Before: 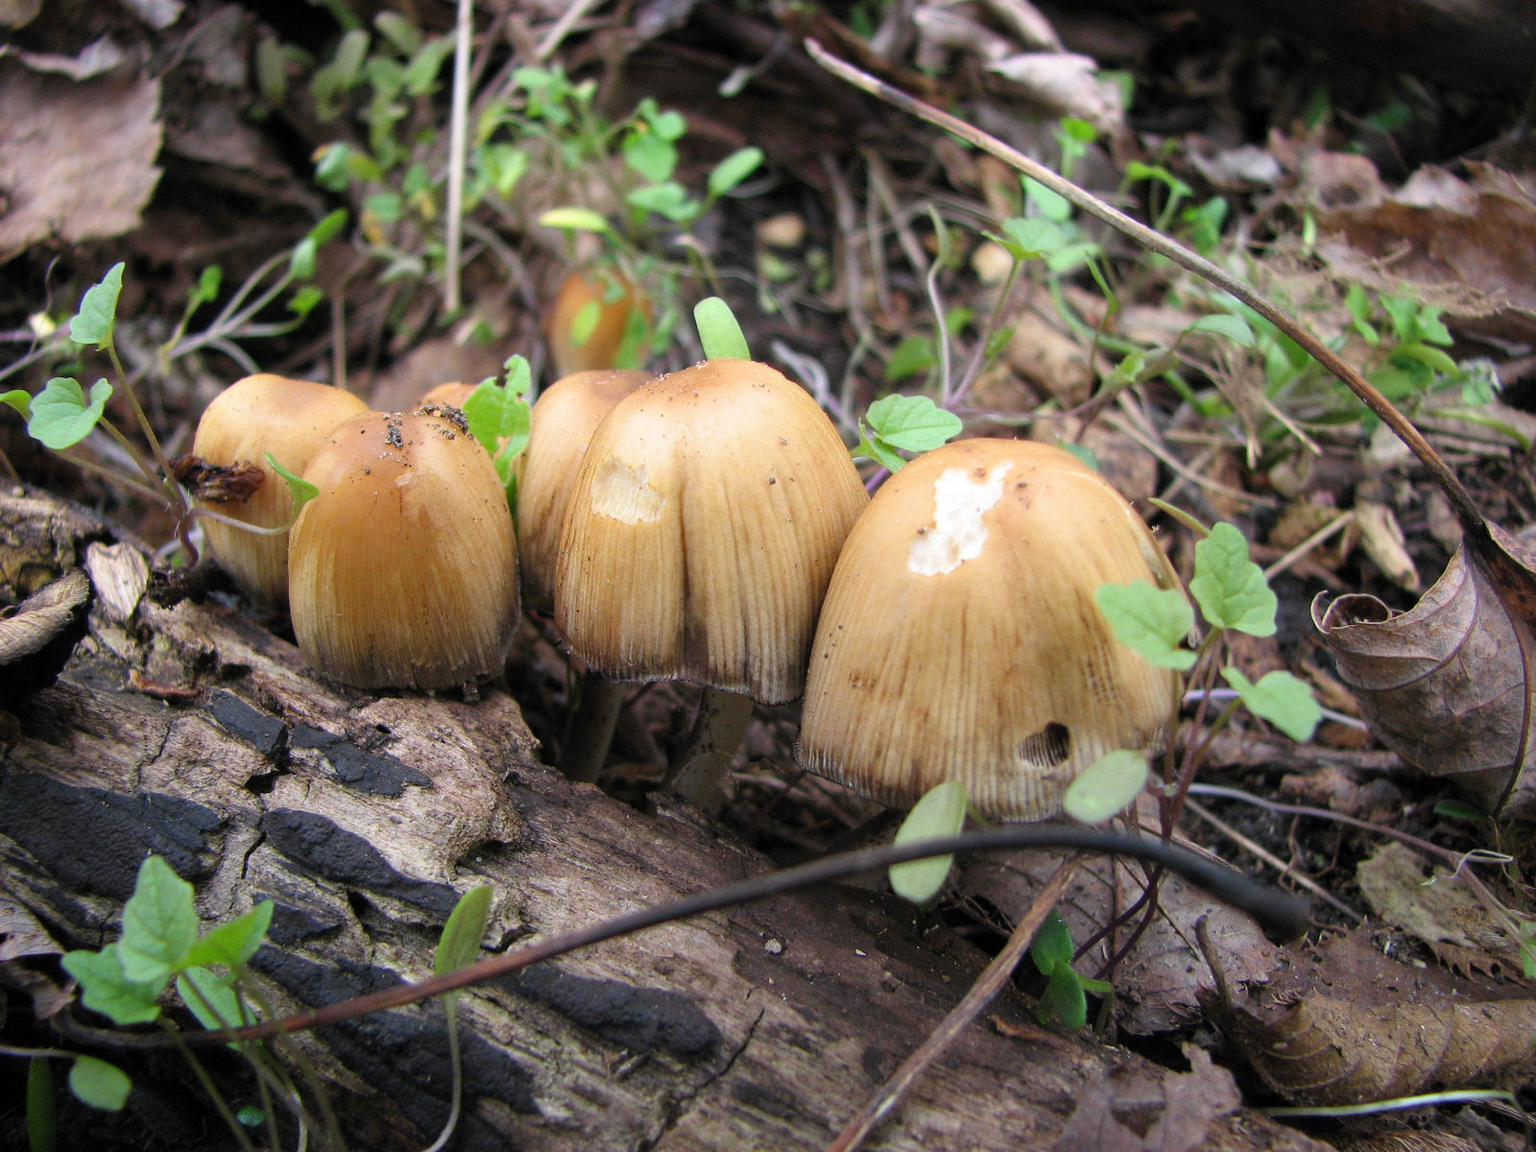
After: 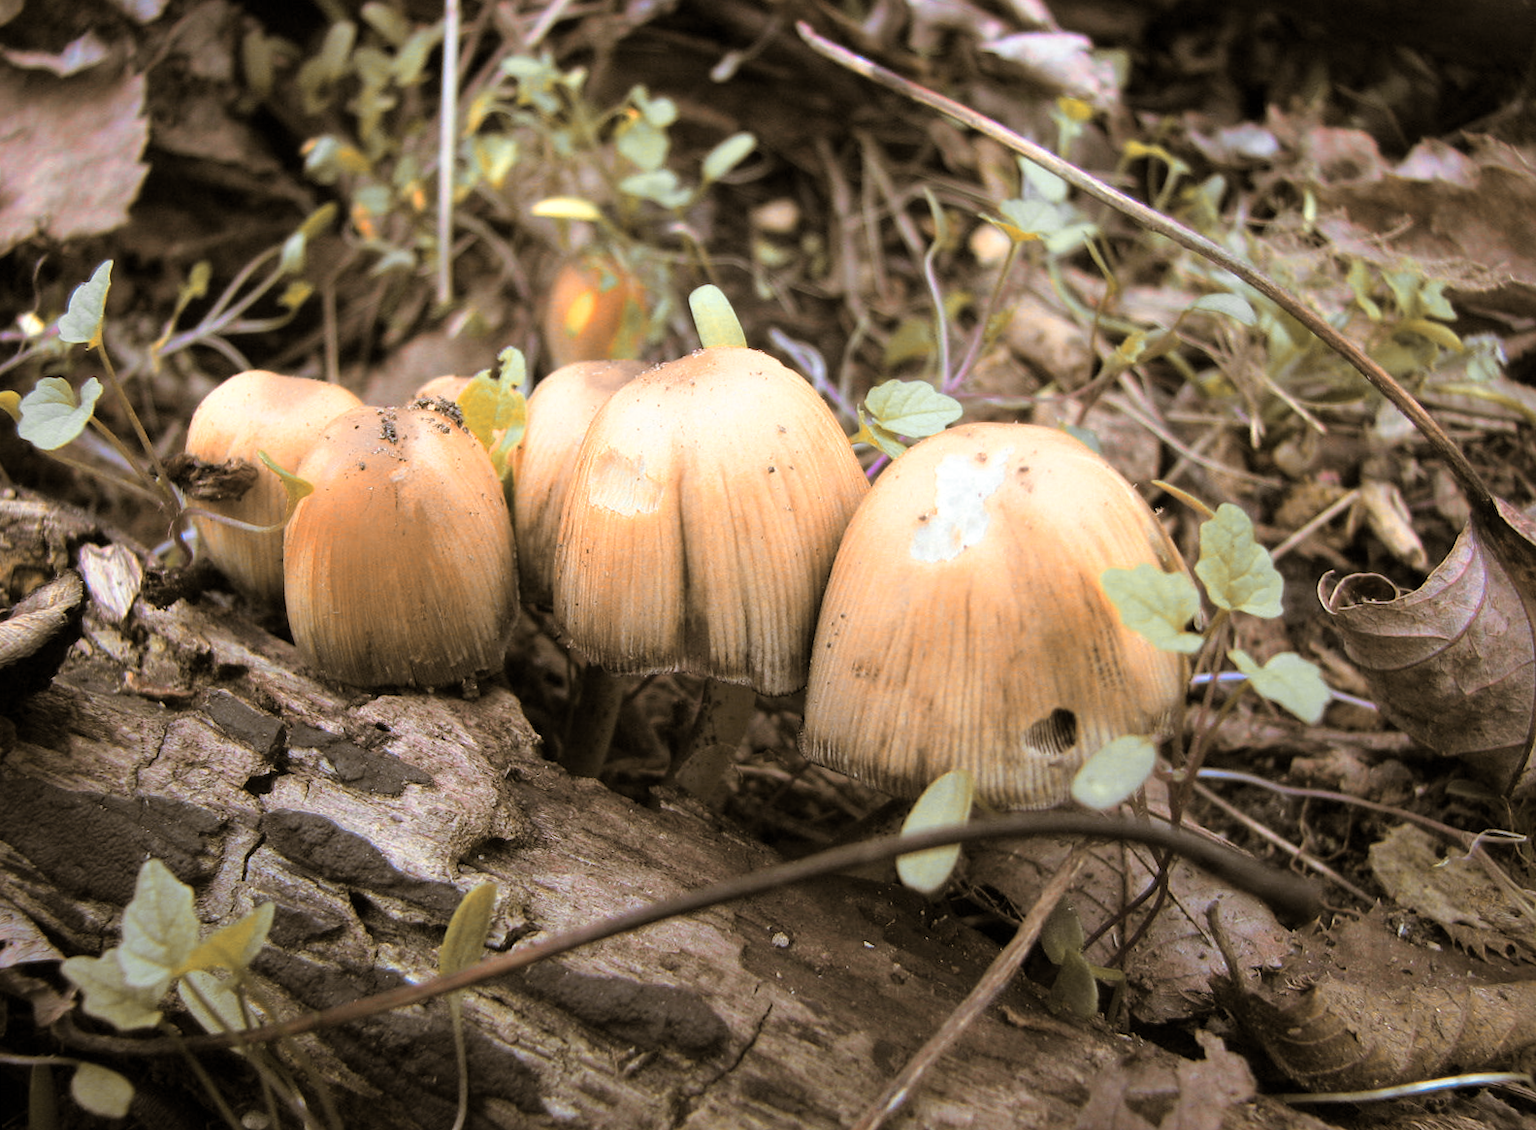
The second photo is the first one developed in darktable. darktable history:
split-toning: shadows › hue 37.98°, highlights › hue 185.58°, balance -55.261
rotate and perspective: rotation -1°, crop left 0.011, crop right 0.989, crop top 0.025, crop bottom 0.975
color zones: curves: ch0 [(0.009, 0.528) (0.136, 0.6) (0.255, 0.586) (0.39, 0.528) (0.522, 0.584) (0.686, 0.736) (0.849, 0.561)]; ch1 [(0.045, 0.781) (0.14, 0.416) (0.257, 0.695) (0.442, 0.032) (0.738, 0.338) (0.818, 0.632) (0.891, 0.741) (1, 0.704)]; ch2 [(0, 0.667) (0.141, 0.52) (0.26, 0.37) (0.474, 0.432) (0.743, 0.286)]
